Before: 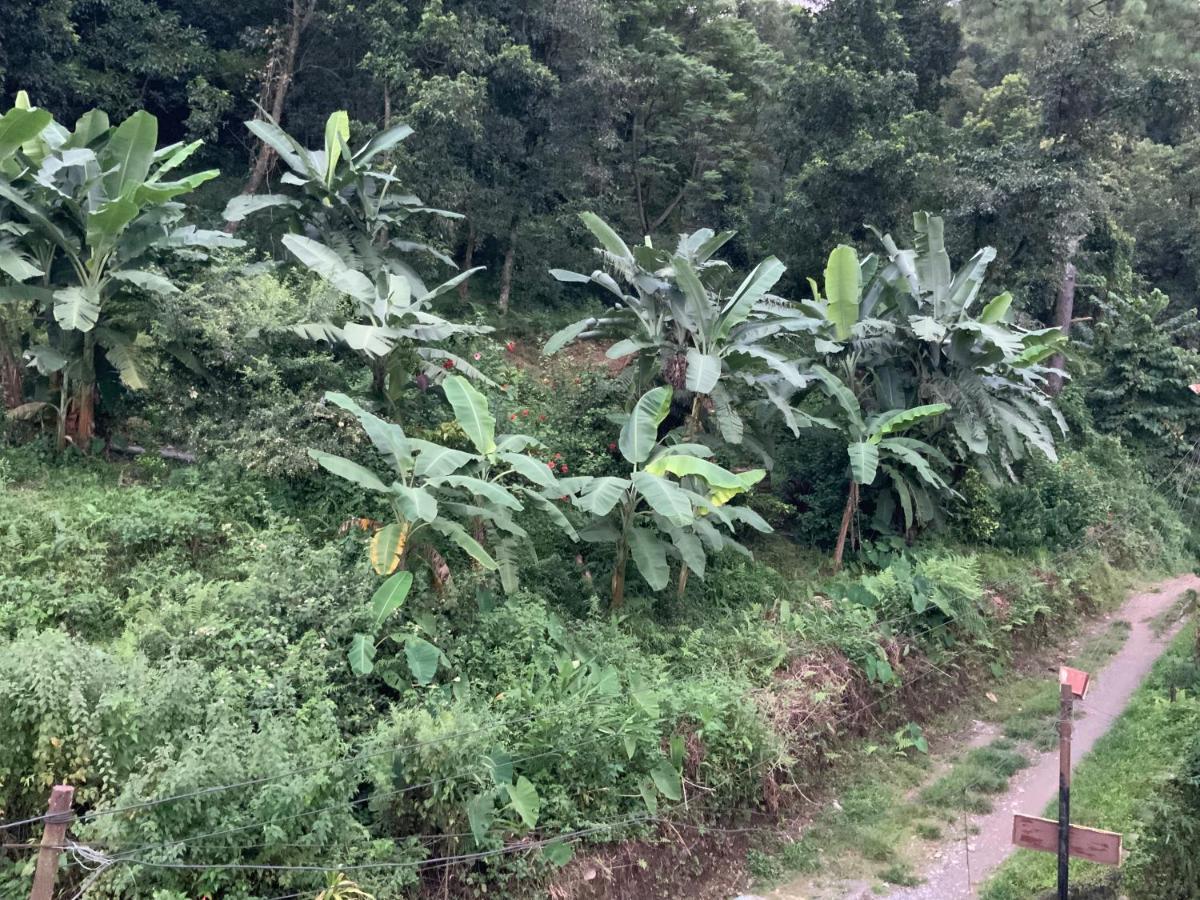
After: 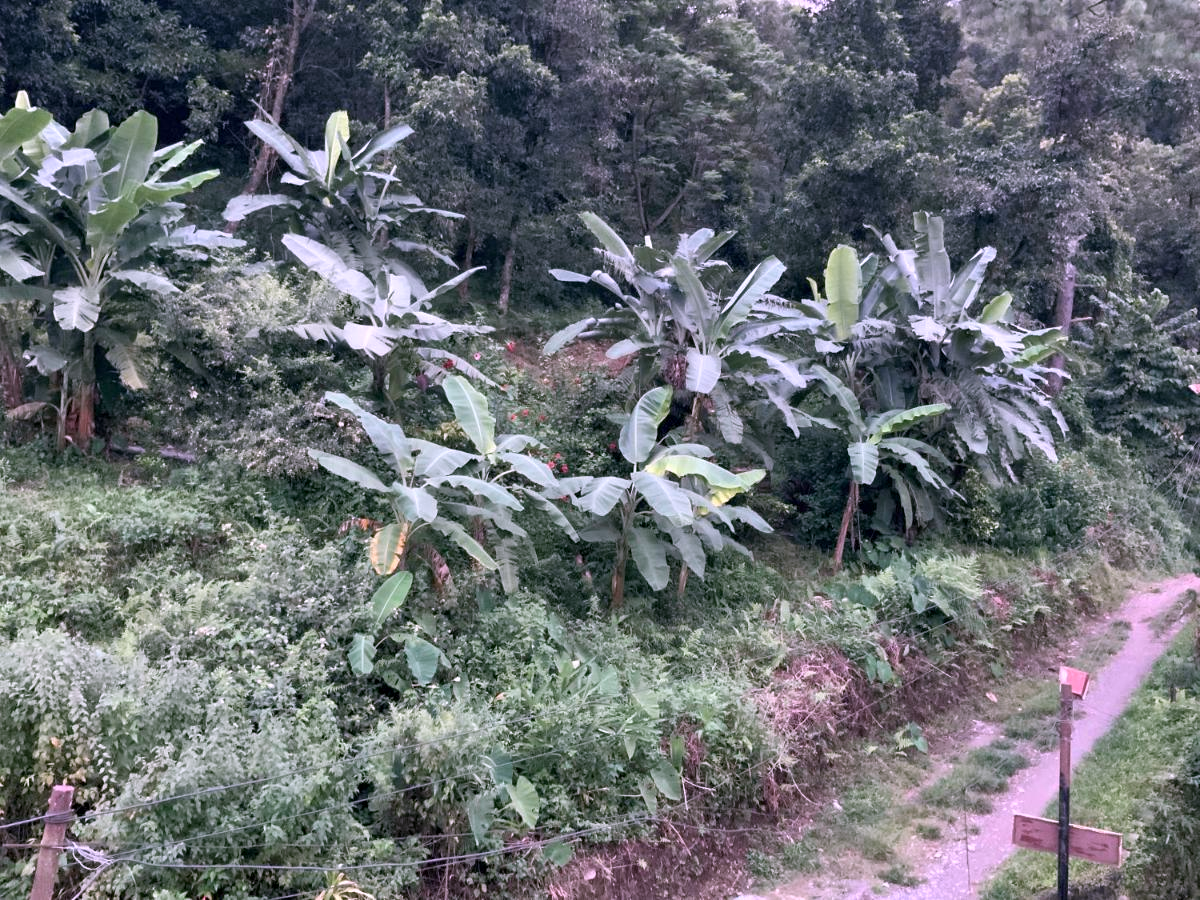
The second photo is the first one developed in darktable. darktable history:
color correction: highlights a* 15.46, highlights b* -20.56
contrast equalizer: octaves 7, y [[0.6 ×6], [0.55 ×6], [0 ×6], [0 ×6], [0 ×6]], mix 0.15
